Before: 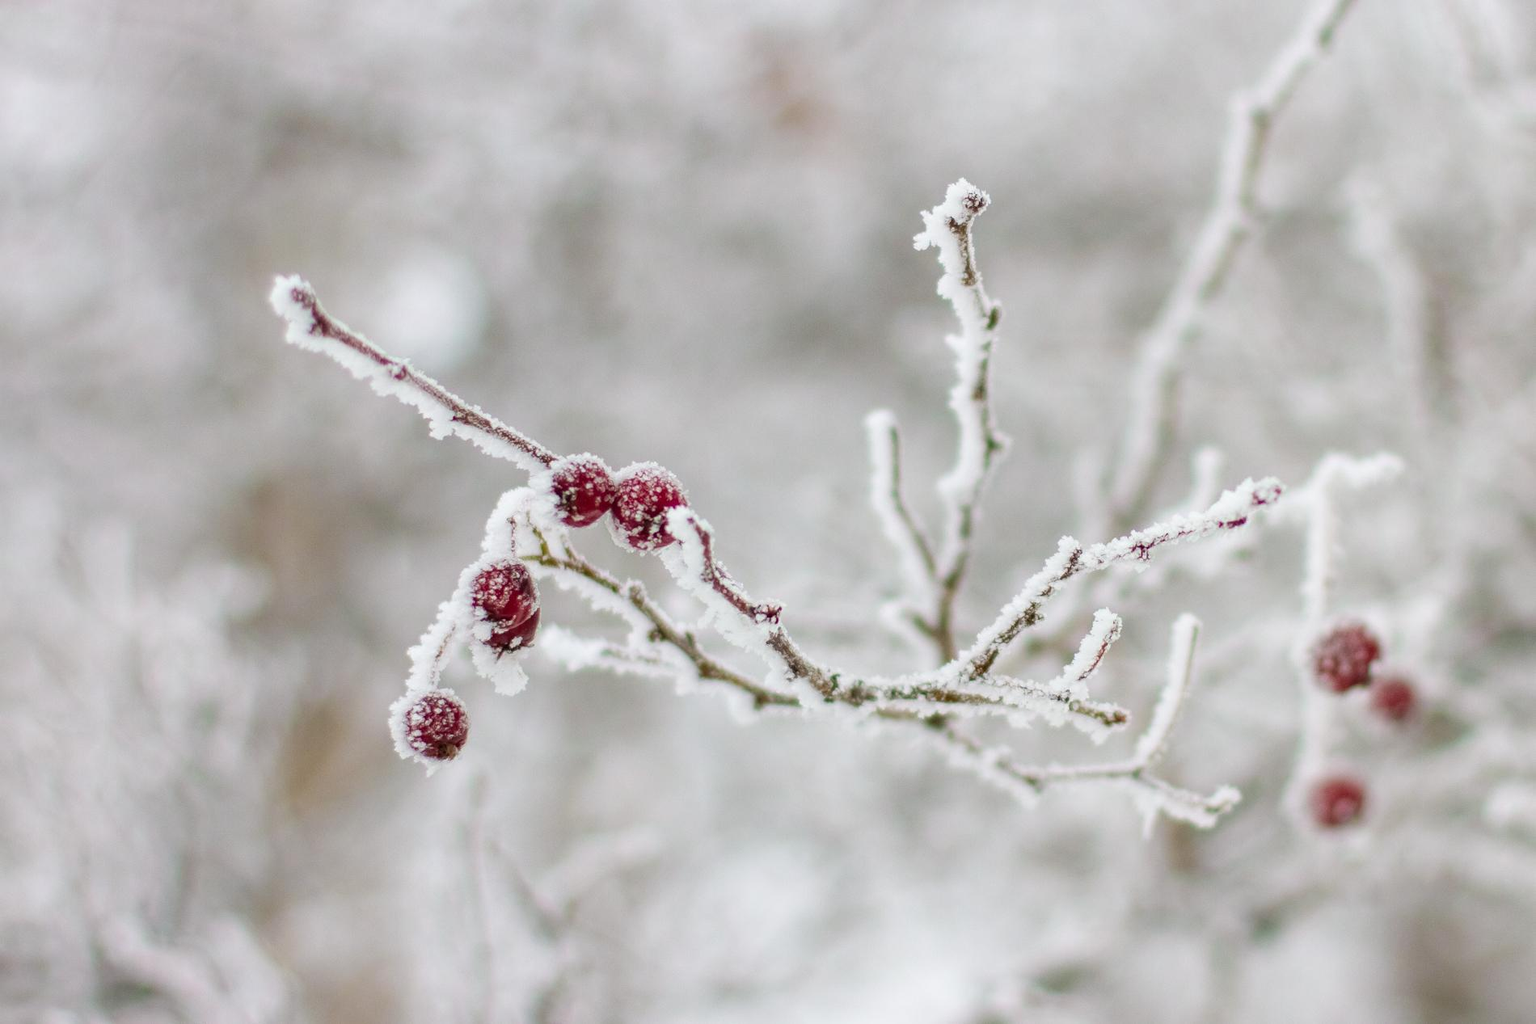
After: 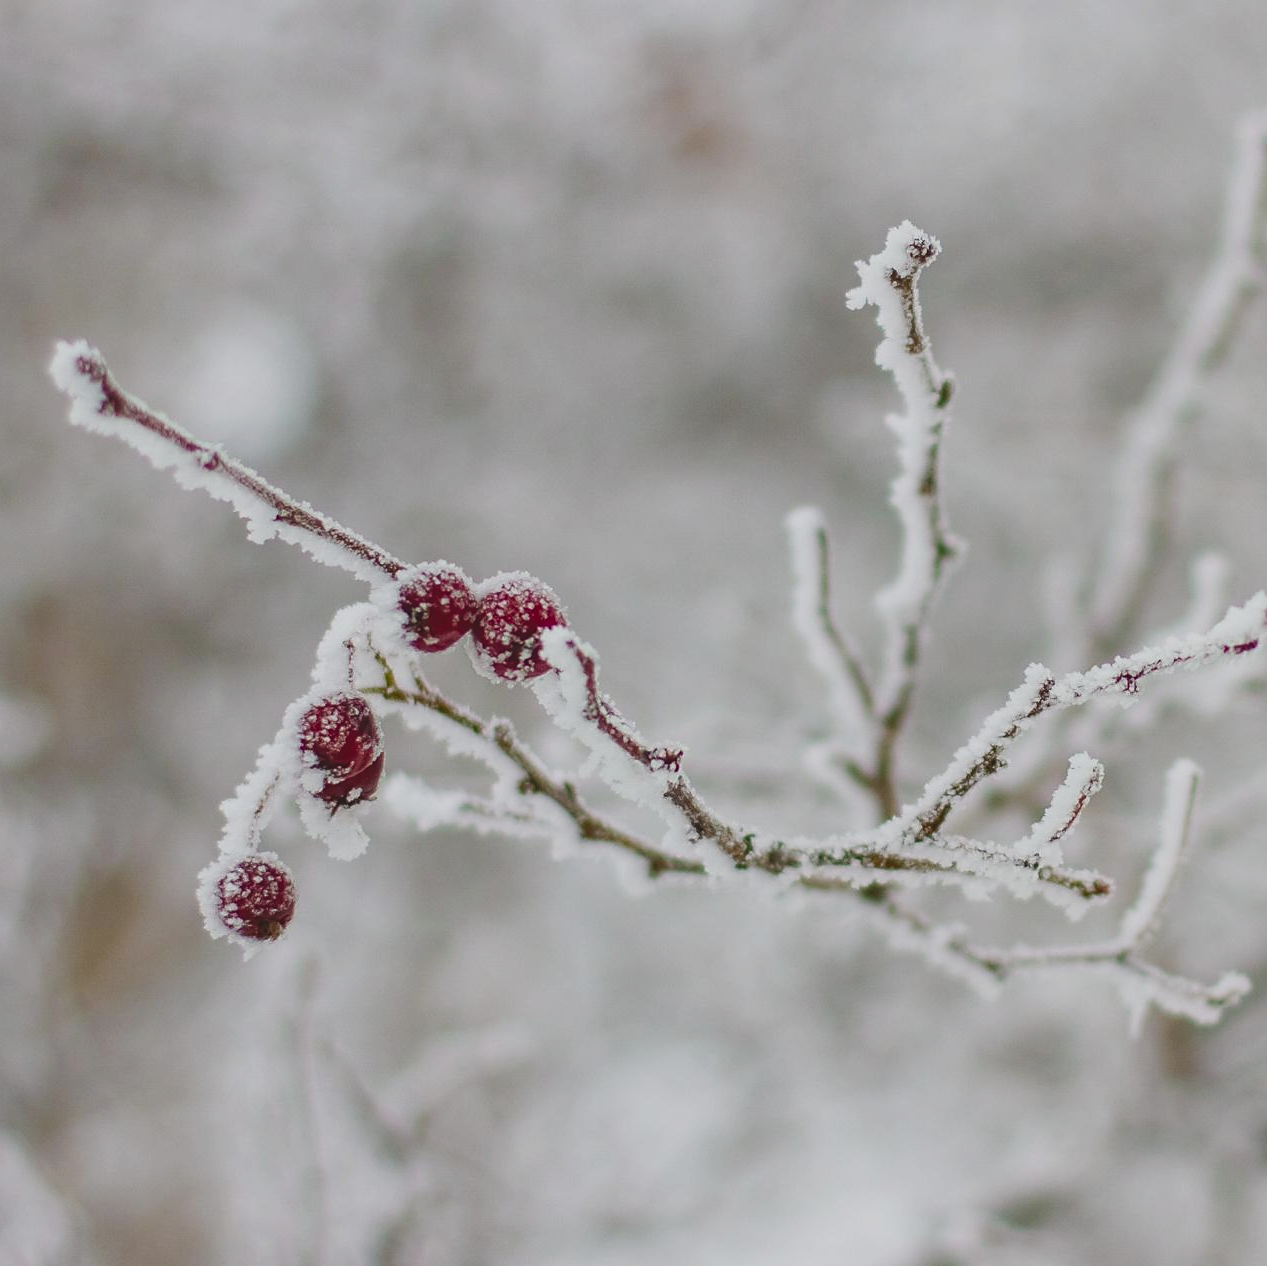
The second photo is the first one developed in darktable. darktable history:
exposure: black level correction -0.026, compensate exposure bias true, compensate highlight preservation false
contrast brightness saturation: contrast 0.139
crop and rotate: left 14.957%, right 18.314%
color balance rgb: perceptual saturation grading › global saturation 20%, perceptual saturation grading › highlights -48.917%, perceptual saturation grading › shadows 24.309%, global vibrance 19.369%
sharpen: radius 1.824, amount 0.407, threshold 1.514
base curve: exposure shift 0.575, preserve colors none
